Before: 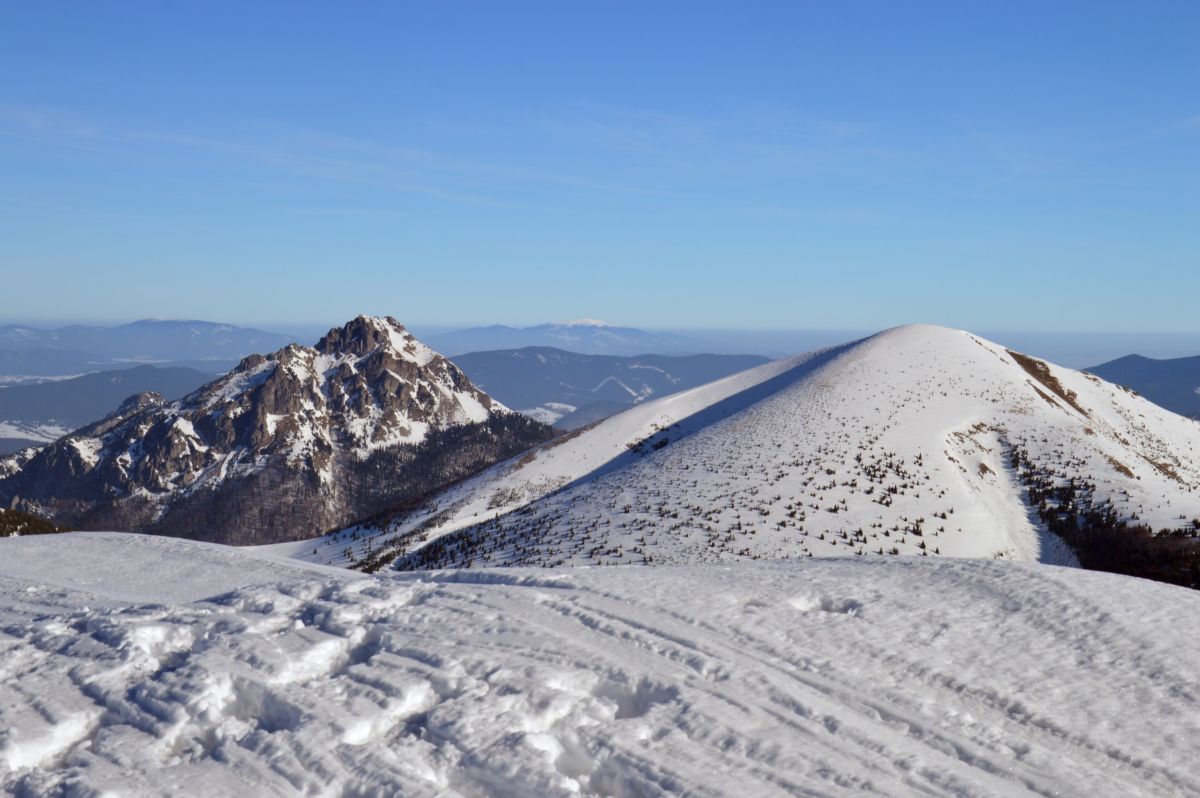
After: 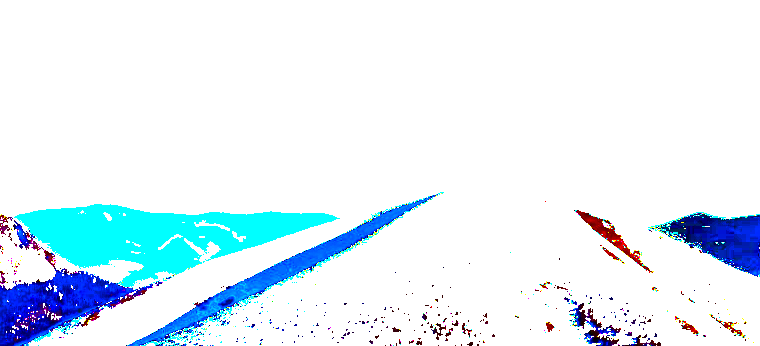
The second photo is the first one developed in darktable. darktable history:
crop: left 36.209%, top 17.82%, right 0.449%, bottom 38.701%
contrast brightness saturation: contrast 0.108, saturation -0.174
shadows and highlights: shadows -55.52, highlights 87.74, soften with gaussian
exposure: black level correction 0.1, exposure 3.08 EV, compensate highlight preservation false
